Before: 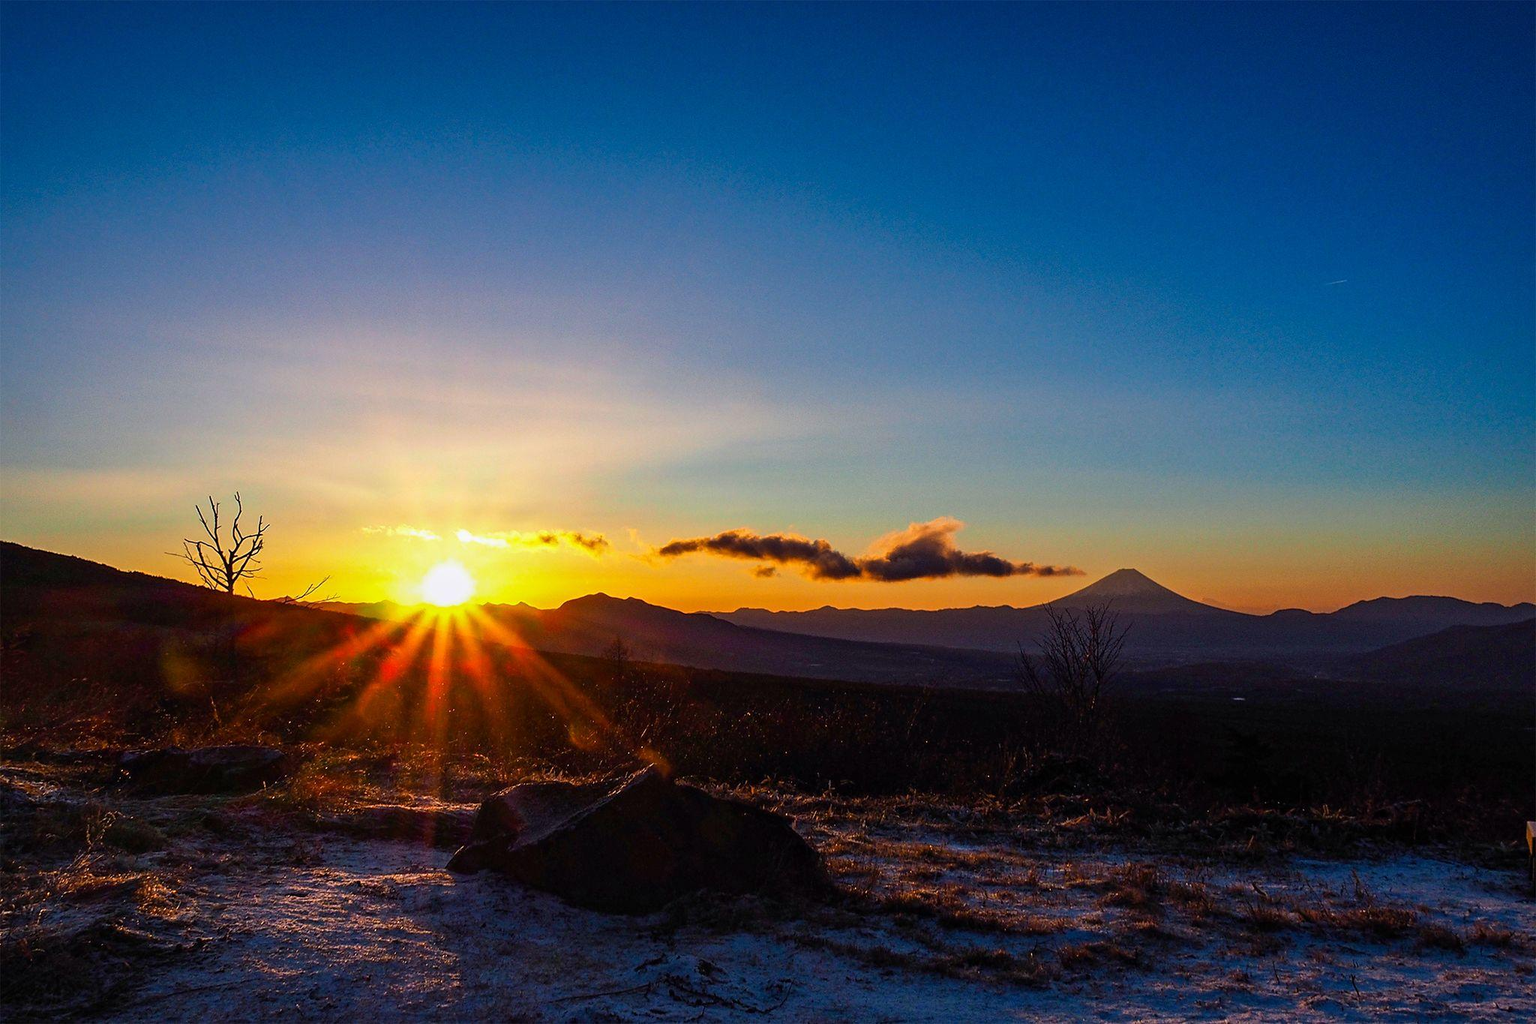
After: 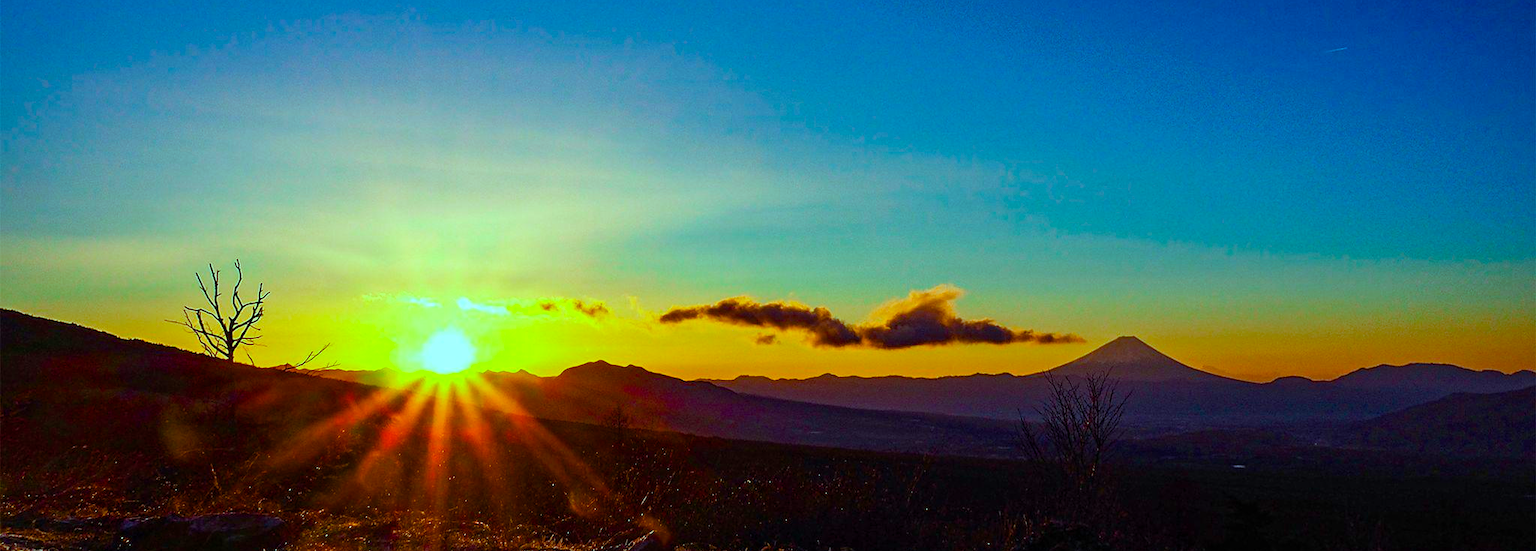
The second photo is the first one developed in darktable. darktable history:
color balance rgb: highlights gain › chroma 7.52%, highlights gain › hue 181.99°, perceptual saturation grading › global saturation 20%, perceptual saturation grading › highlights -24.761%, perceptual saturation grading › shadows 49.876%, global vibrance 33.822%
crop and rotate: top 22.729%, bottom 23.418%
